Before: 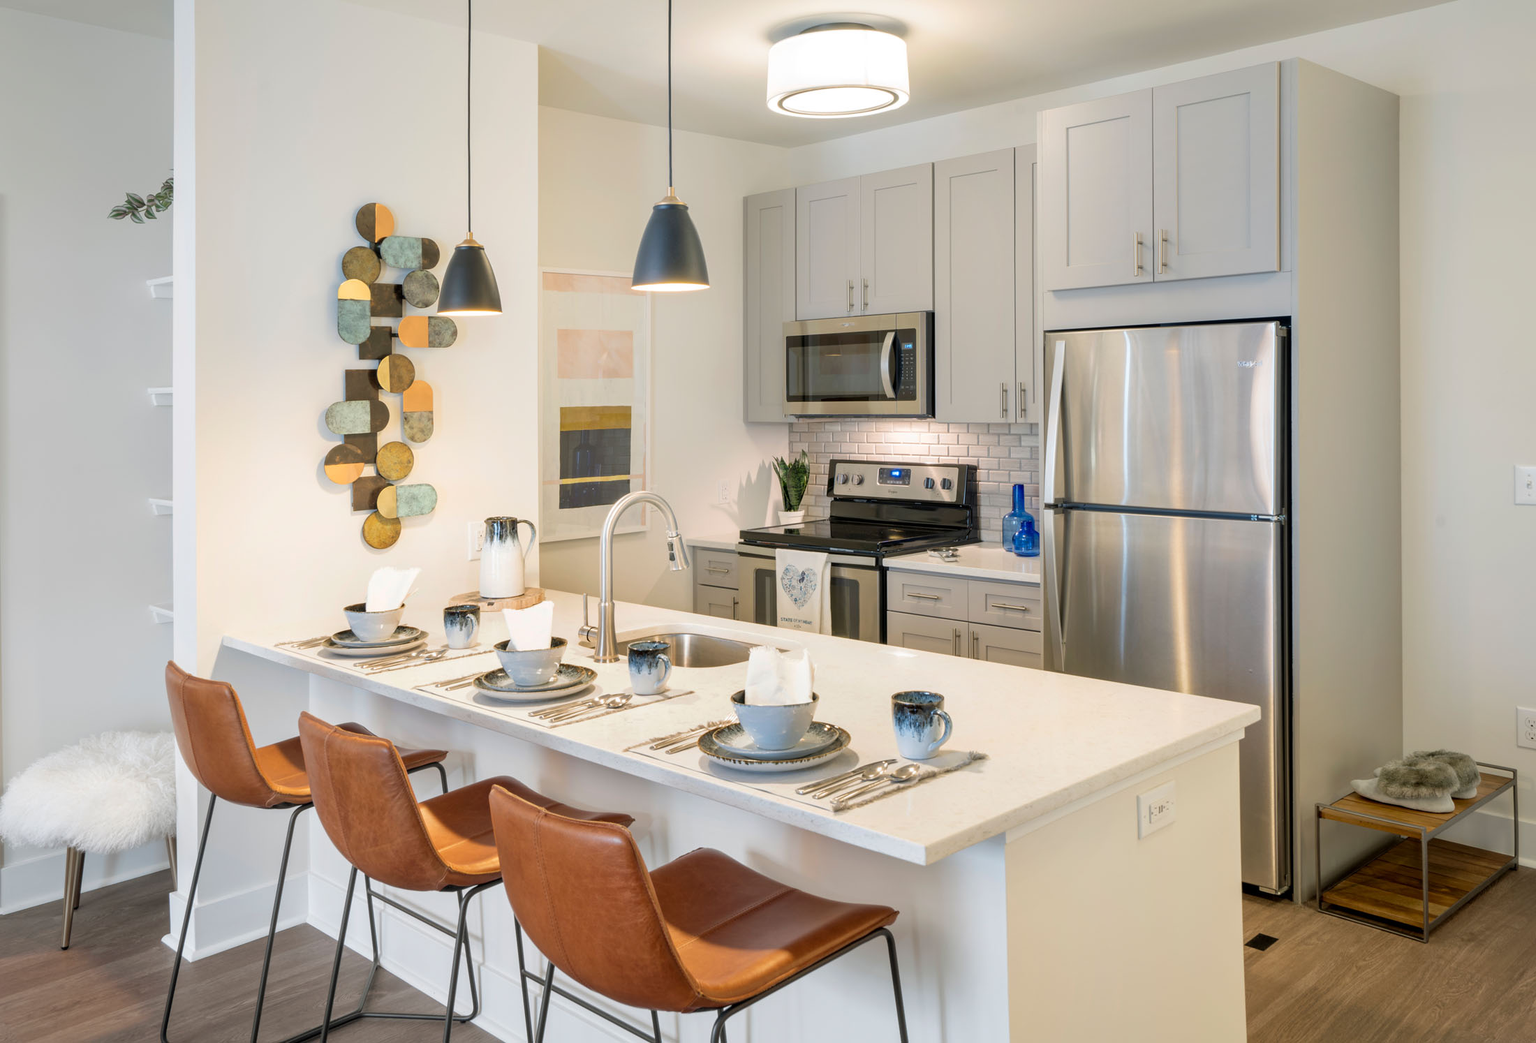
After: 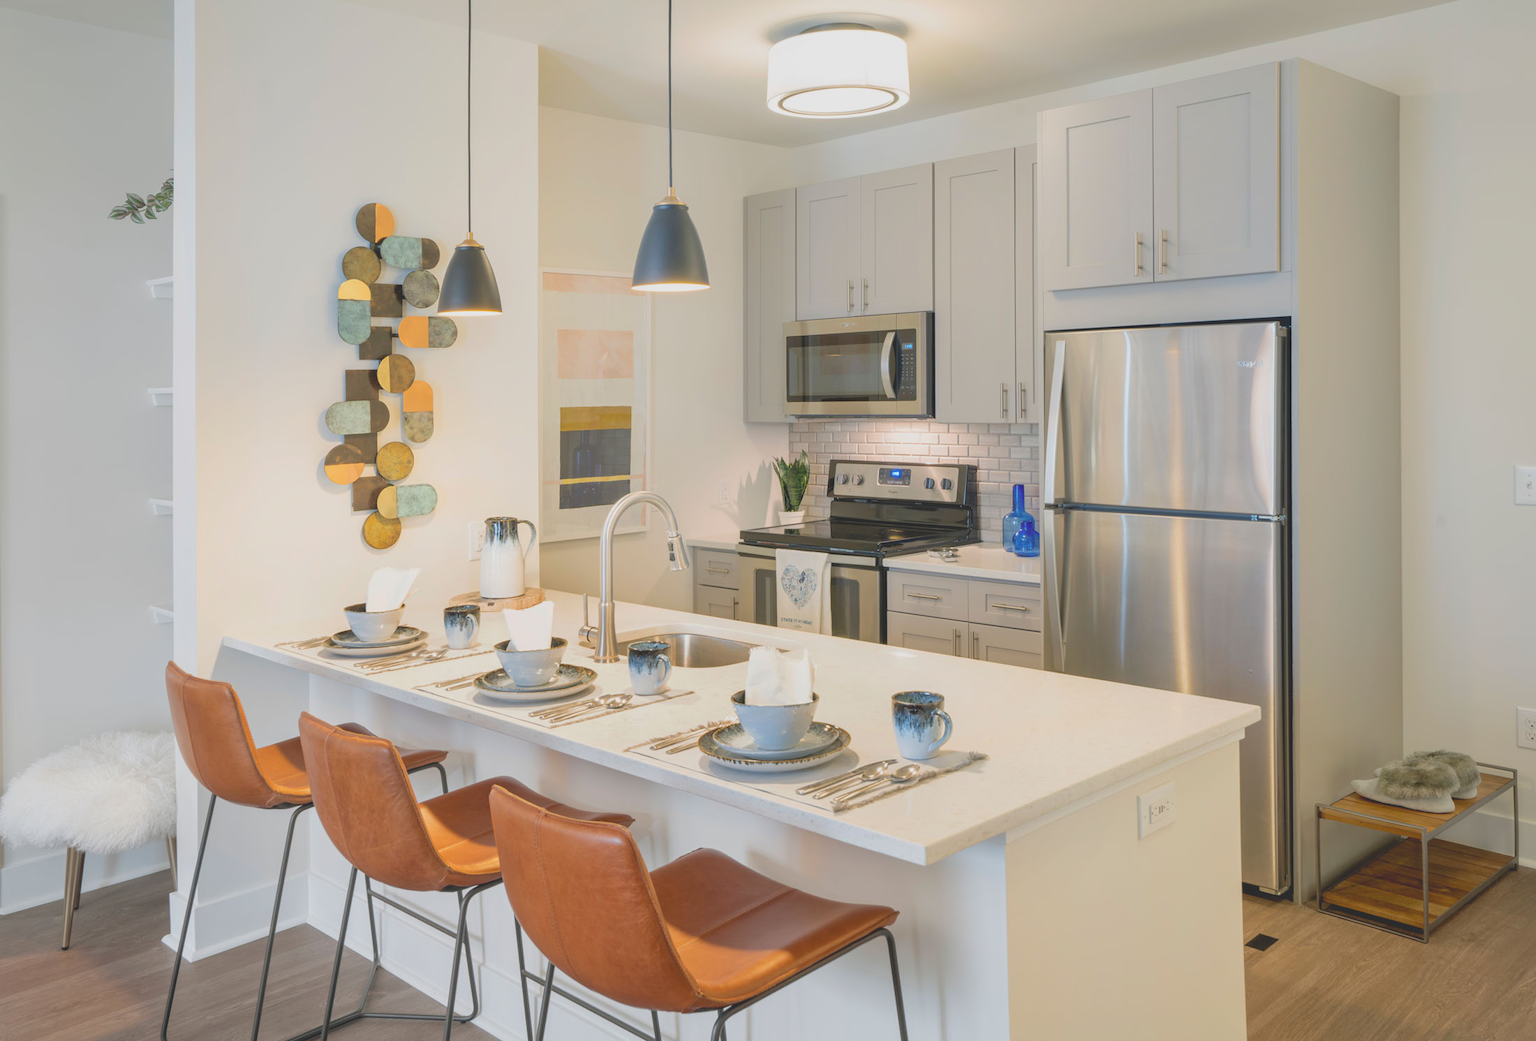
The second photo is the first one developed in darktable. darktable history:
crop: bottom 0.071%
tone curve: curves: ch0 [(0, 0.172) (1, 0.91)], color space Lab, independent channels, preserve colors none
